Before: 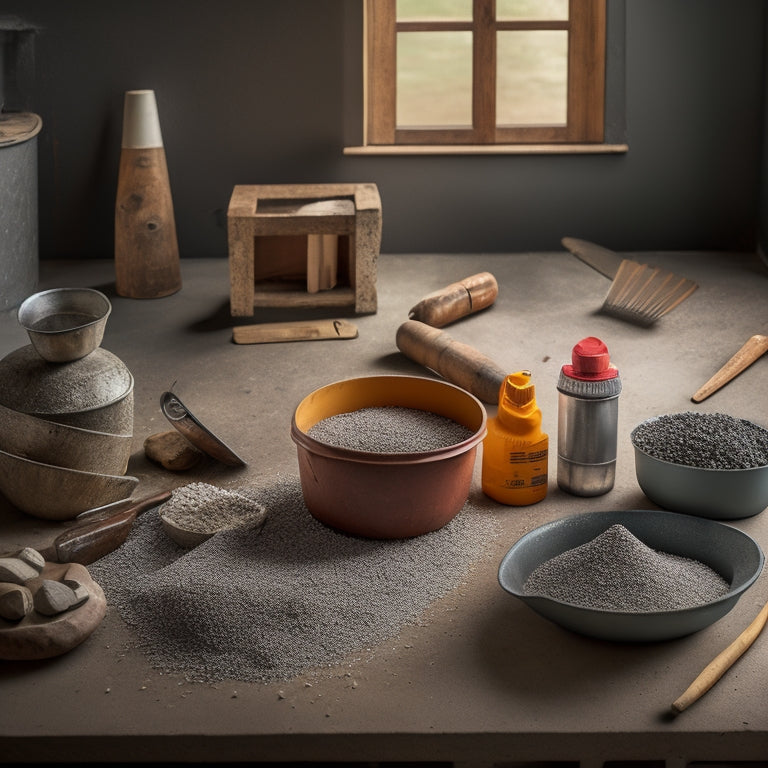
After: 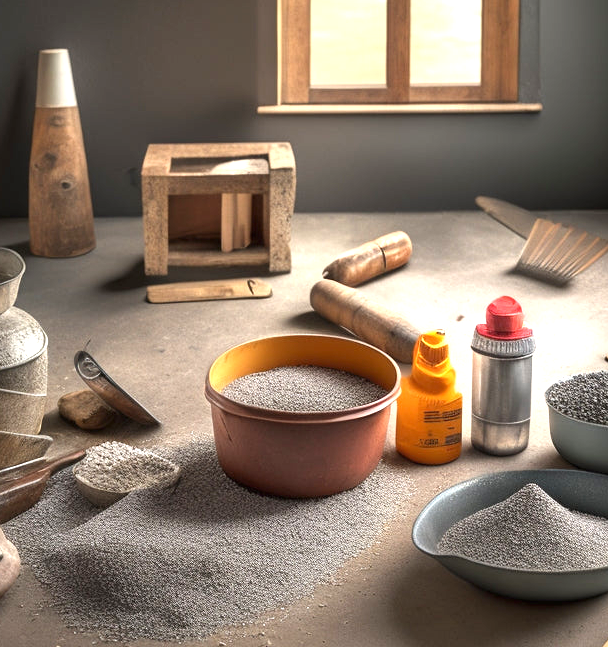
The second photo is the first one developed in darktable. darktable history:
rotate and perspective: automatic cropping off
crop: left 11.225%, top 5.381%, right 9.565%, bottom 10.314%
exposure: black level correction 0, exposure 1.173 EV, compensate exposure bias true, compensate highlight preservation false
